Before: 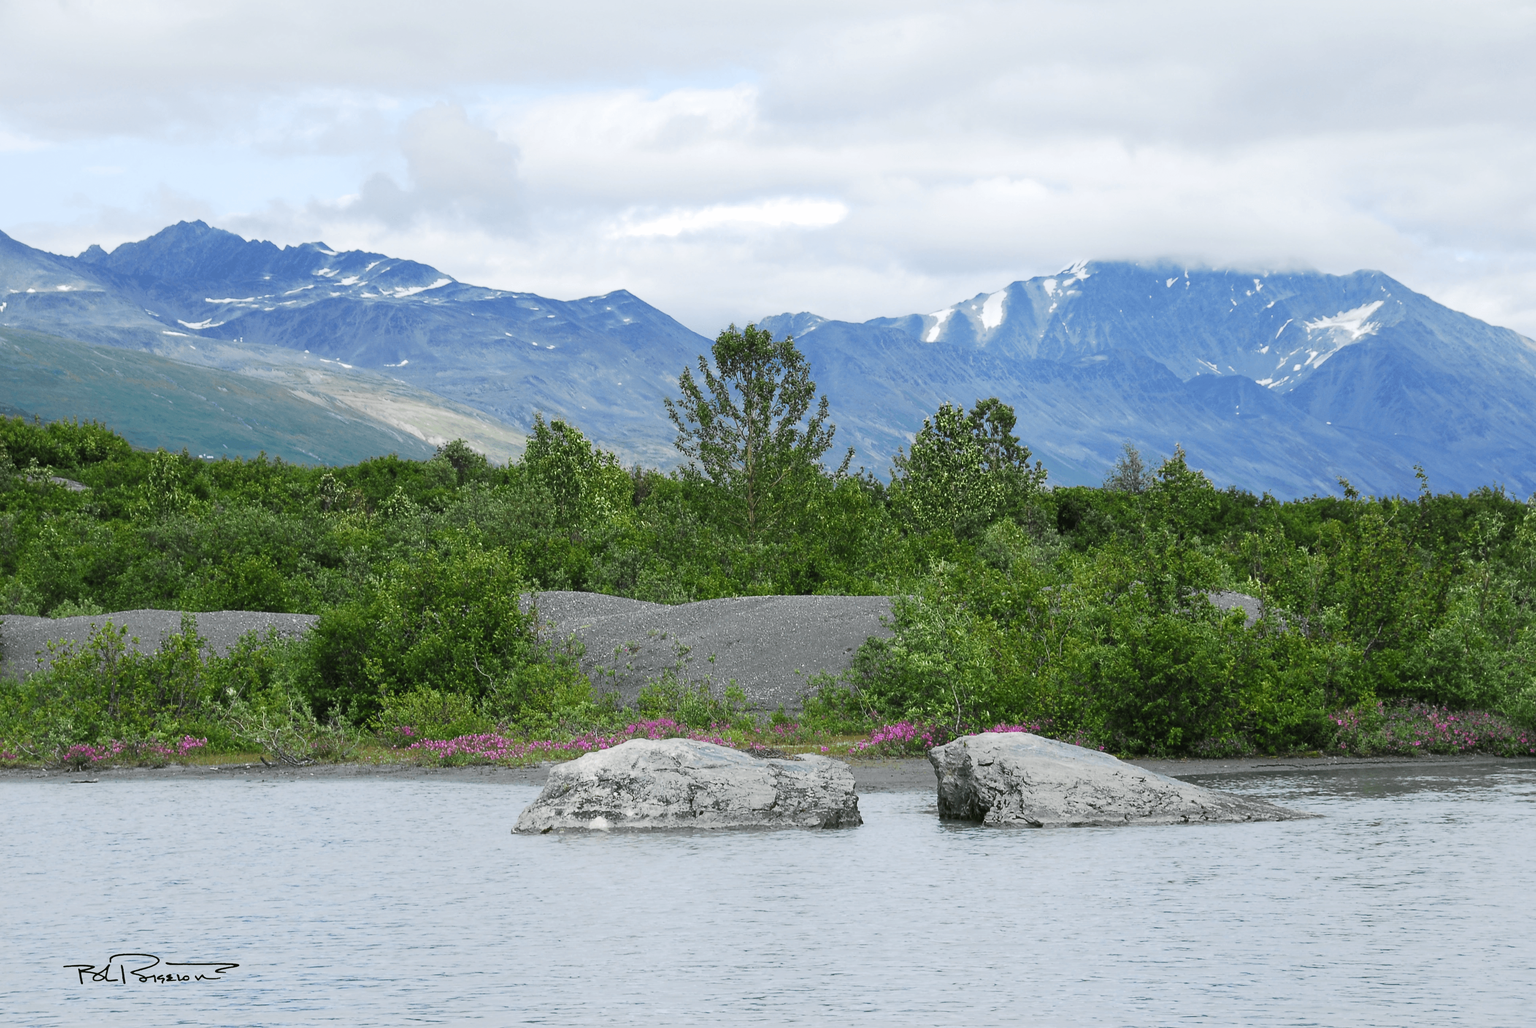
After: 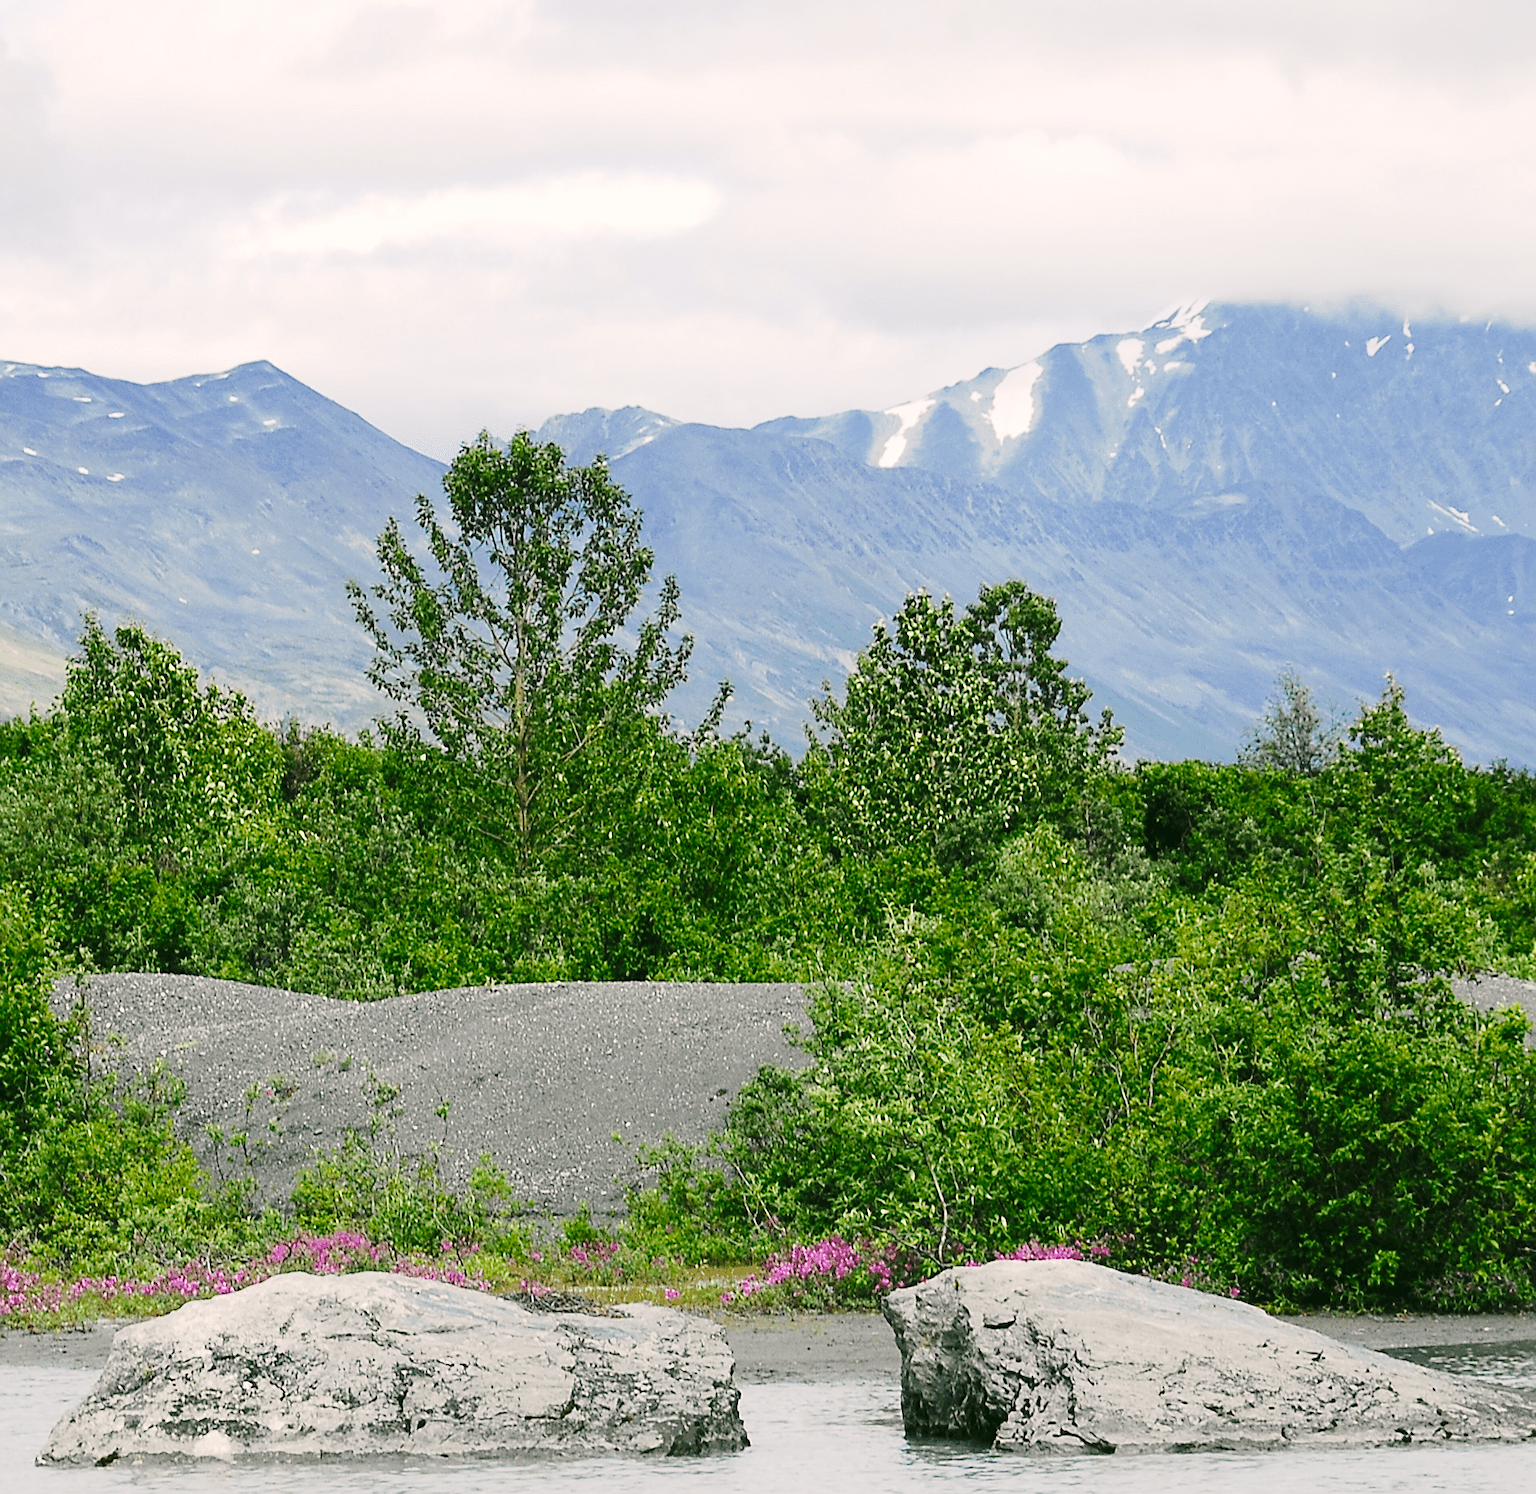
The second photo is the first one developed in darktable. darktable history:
sharpen: on, module defaults
crop: left 32.173%, top 10.937%, right 18.597%, bottom 17.495%
color correction: highlights a* 4.16, highlights b* 4.92, shadows a* -7.48, shadows b* 4.72
tone curve: curves: ch0 [(0, 0) (0.003, 0.044) (0.011, 0.045) (0.025, 0.048) (0.044, 0.051) (0.069, 0.065) (0.1, 0.08) (0.136, 0.108) (0.177, 0.152) (0.224, 0.216) (0.277, 0.305) (0.335, 0.392) (0.399, 0.481) (0.468, 0.579) (0.543, 0.658) (0.623, 0.729) (0.709, 0.8) (0.801, 0.867) (0.898, 0.93) (1, 1)], preserve colors none
